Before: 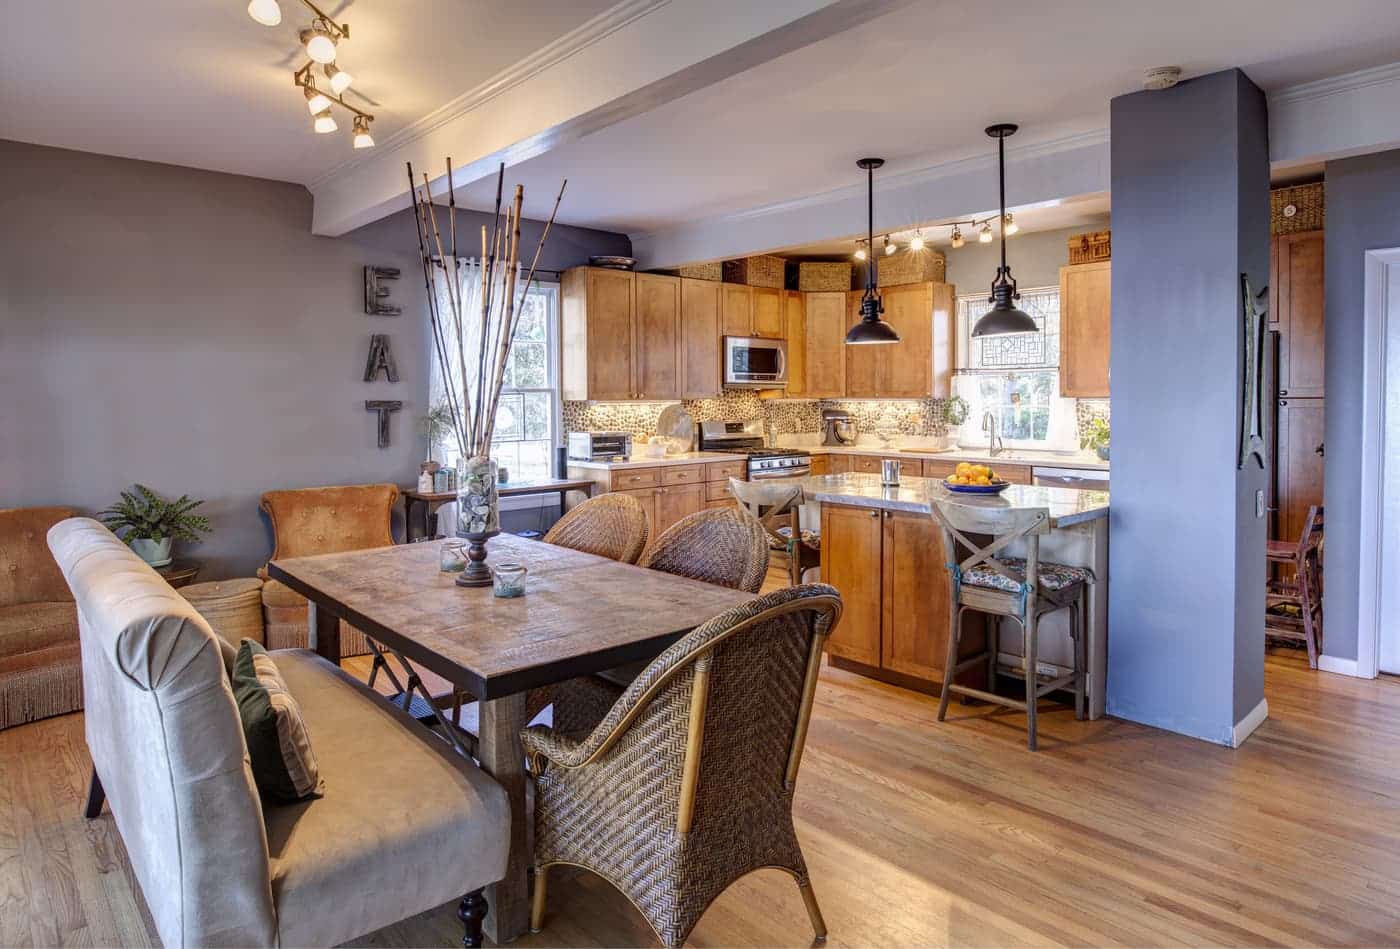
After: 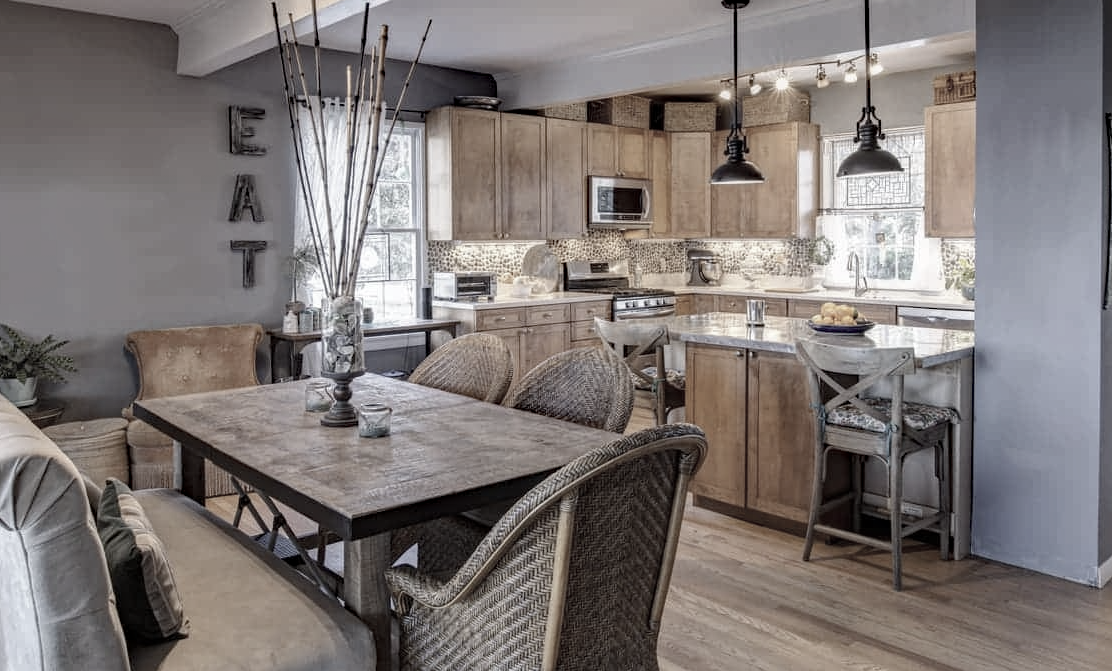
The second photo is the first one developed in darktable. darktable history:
crop: left 9.712%, top 16.928%, right 10.845%, bottom 12.332%
haze removal: compatibility mode true, adaptive false
contrast equalizer: y [[0.5 ×6], [0.5 ×6], [0.5, 0.5, 0.501, 0.545, 0.707, 0.863], [0 ×6], [0 ×6]]
color correction: saturation 0.3
